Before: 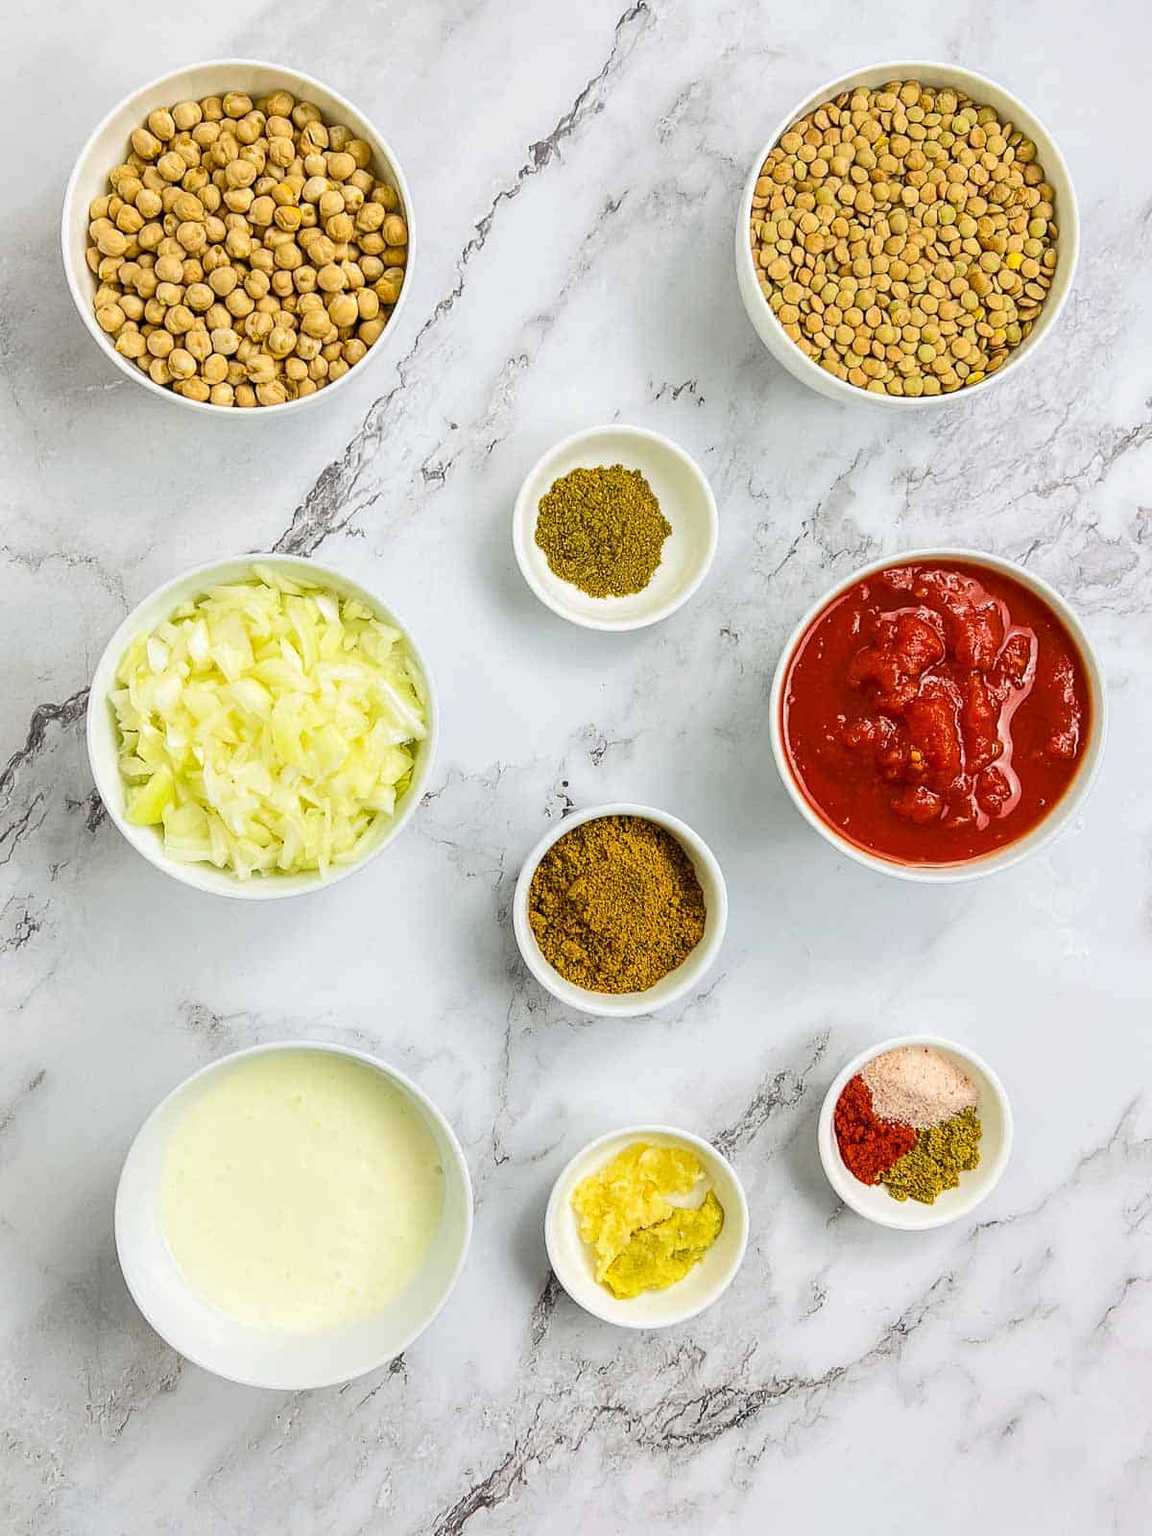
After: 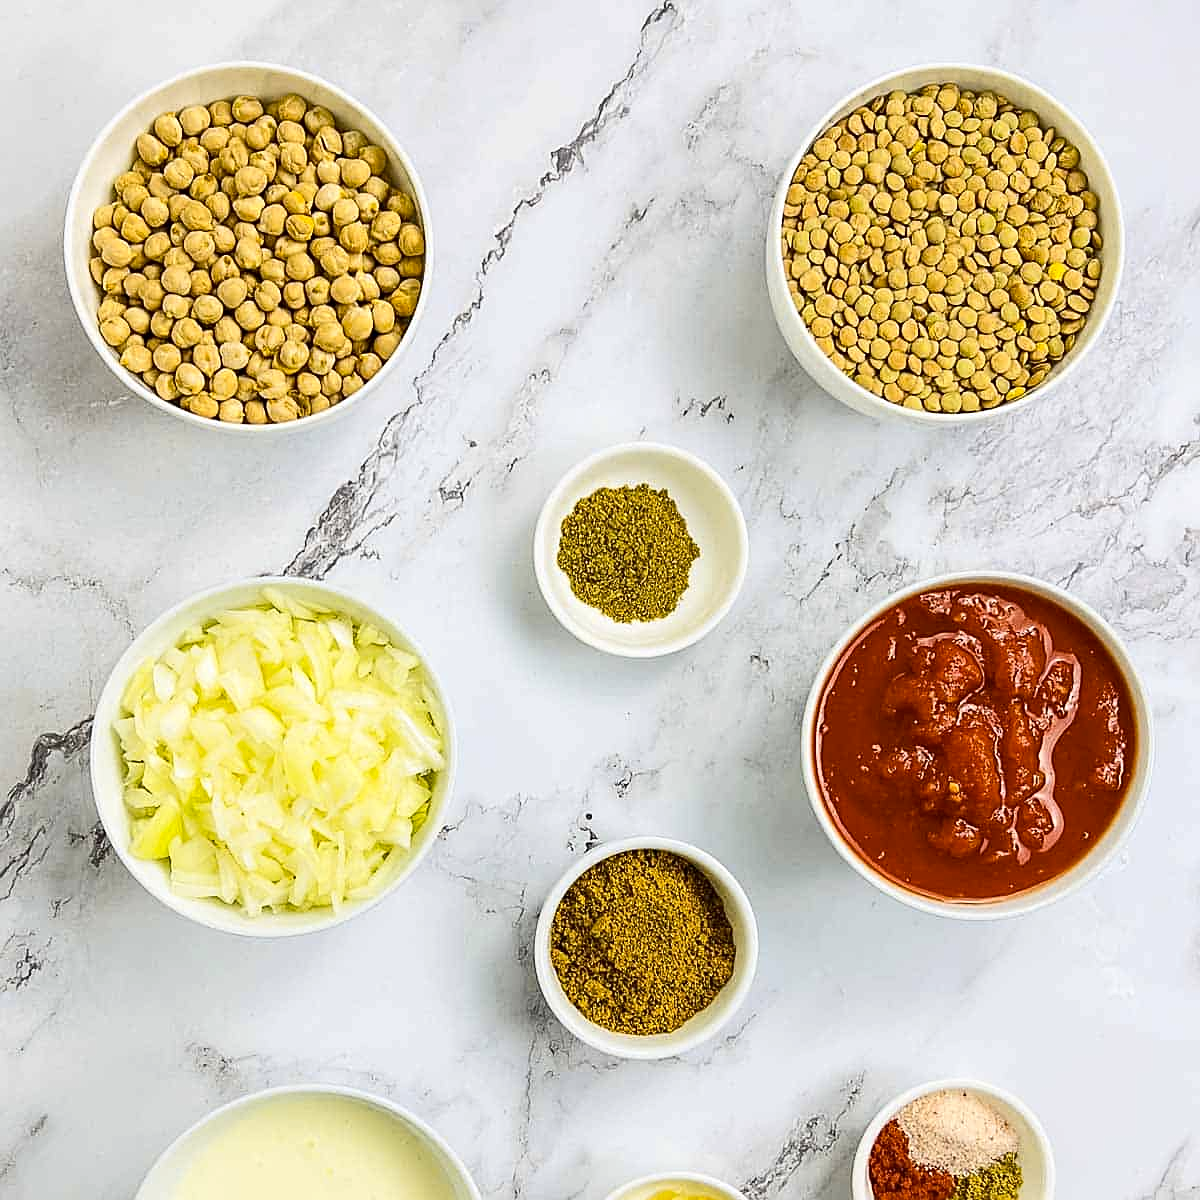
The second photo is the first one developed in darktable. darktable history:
color contrast: green-magenta contrast 0.8, blue-yellow contrast 1.1, unbound 0
contrast brightness saturation: contrast 0.14
crop: bottom 24.988%
sharpen: on, module defaults
